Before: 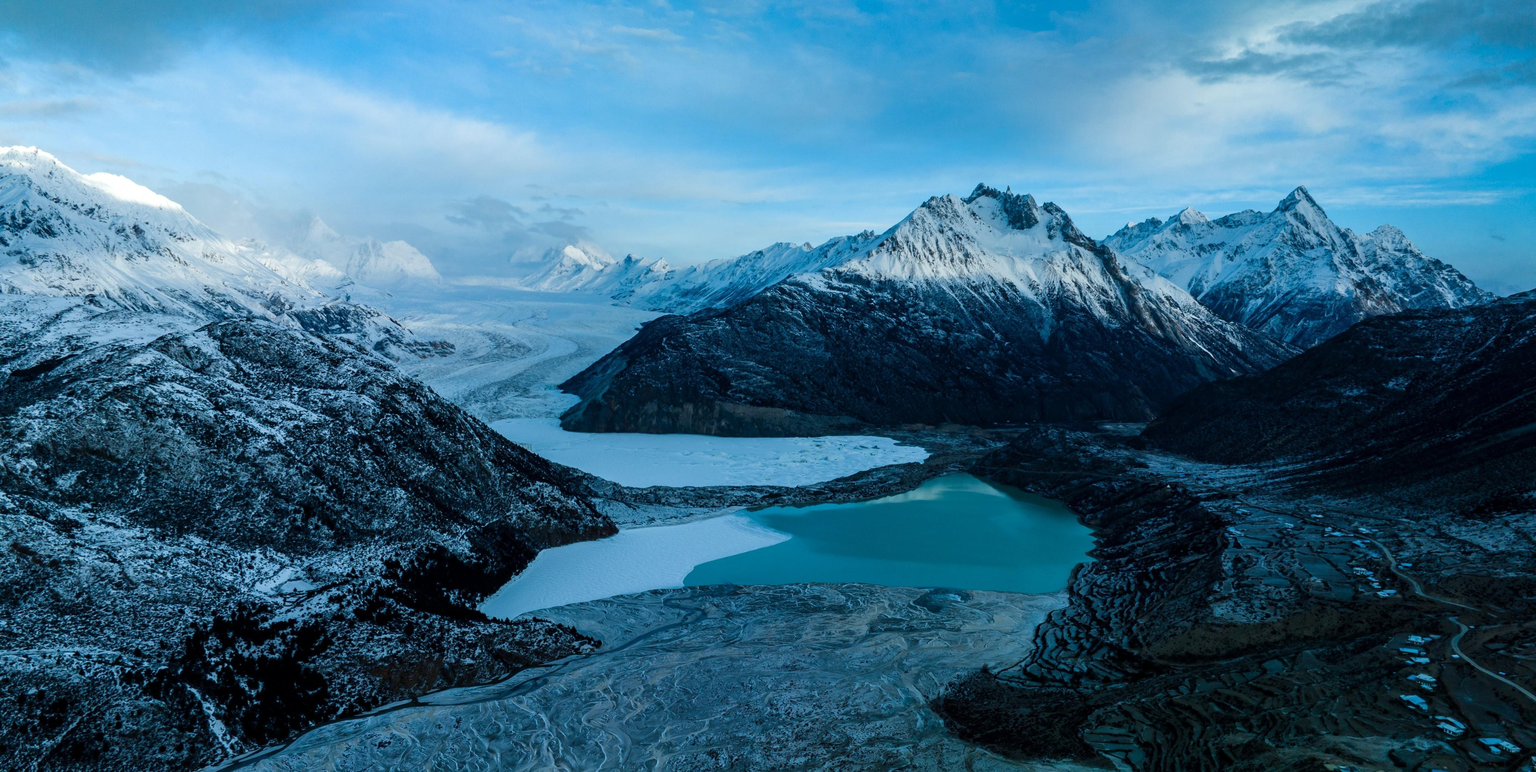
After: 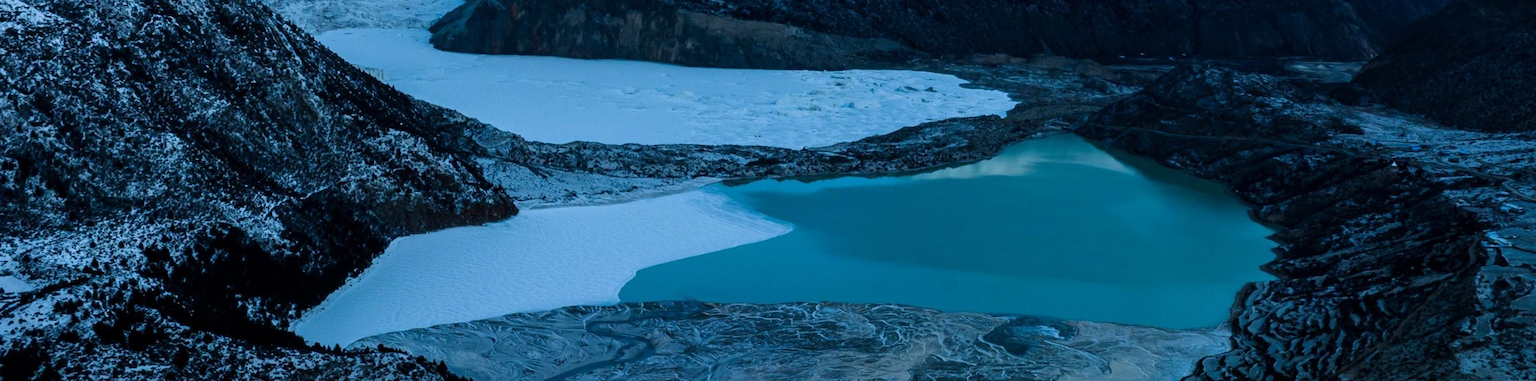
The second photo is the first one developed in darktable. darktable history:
crop: left 18.091%, top 51.13%, right 17.525%, bottom 16.85%
white balance: red 0.984, blue 1.059
tone curve: color space Lab, linked channels, preserve colors none
rotate and perspective: rotation 1.57°, crop left 0.018, crop right 0.982, crop top 0.039, crop bottom 0.961
